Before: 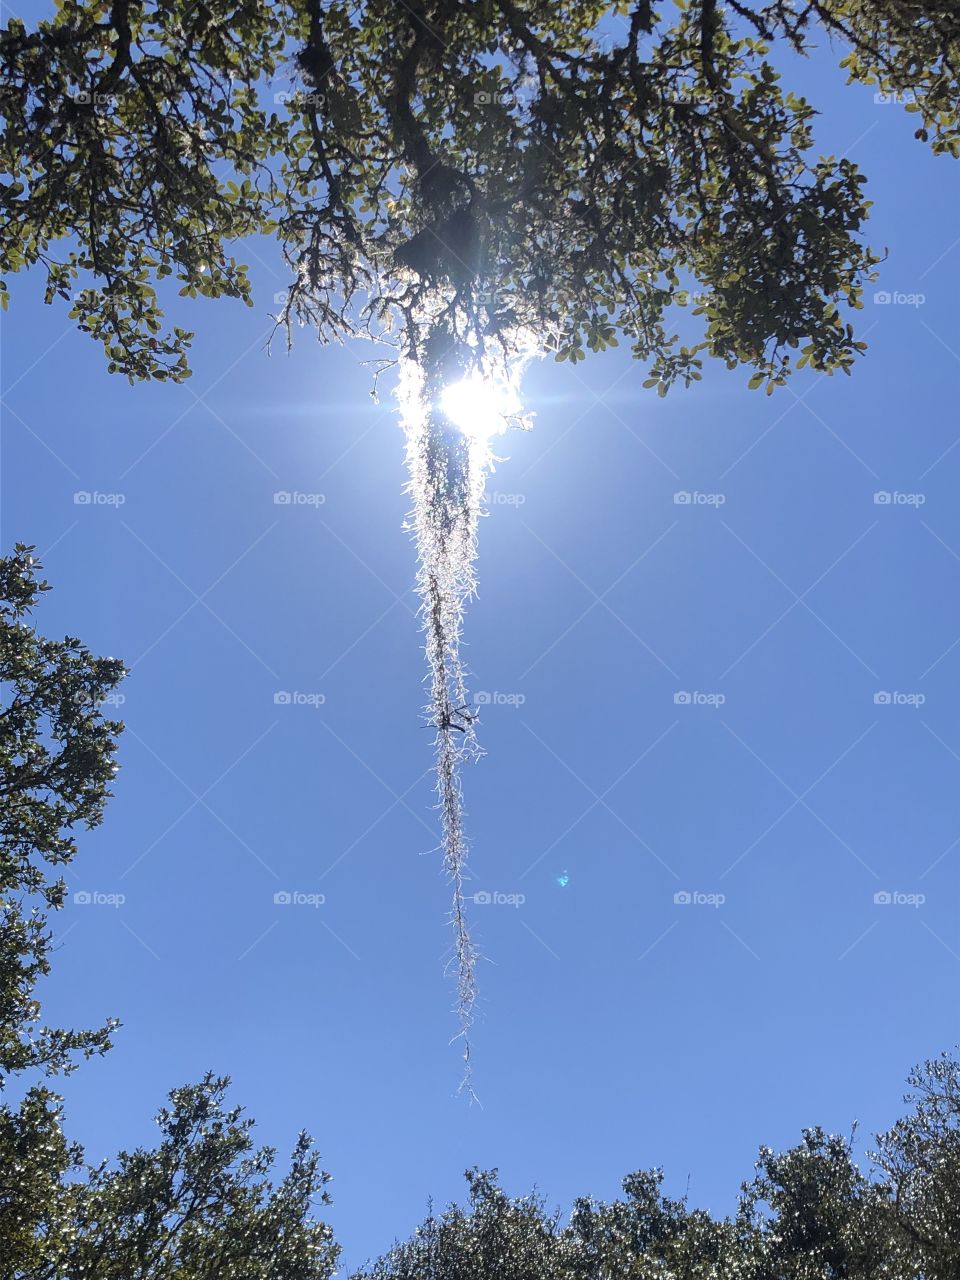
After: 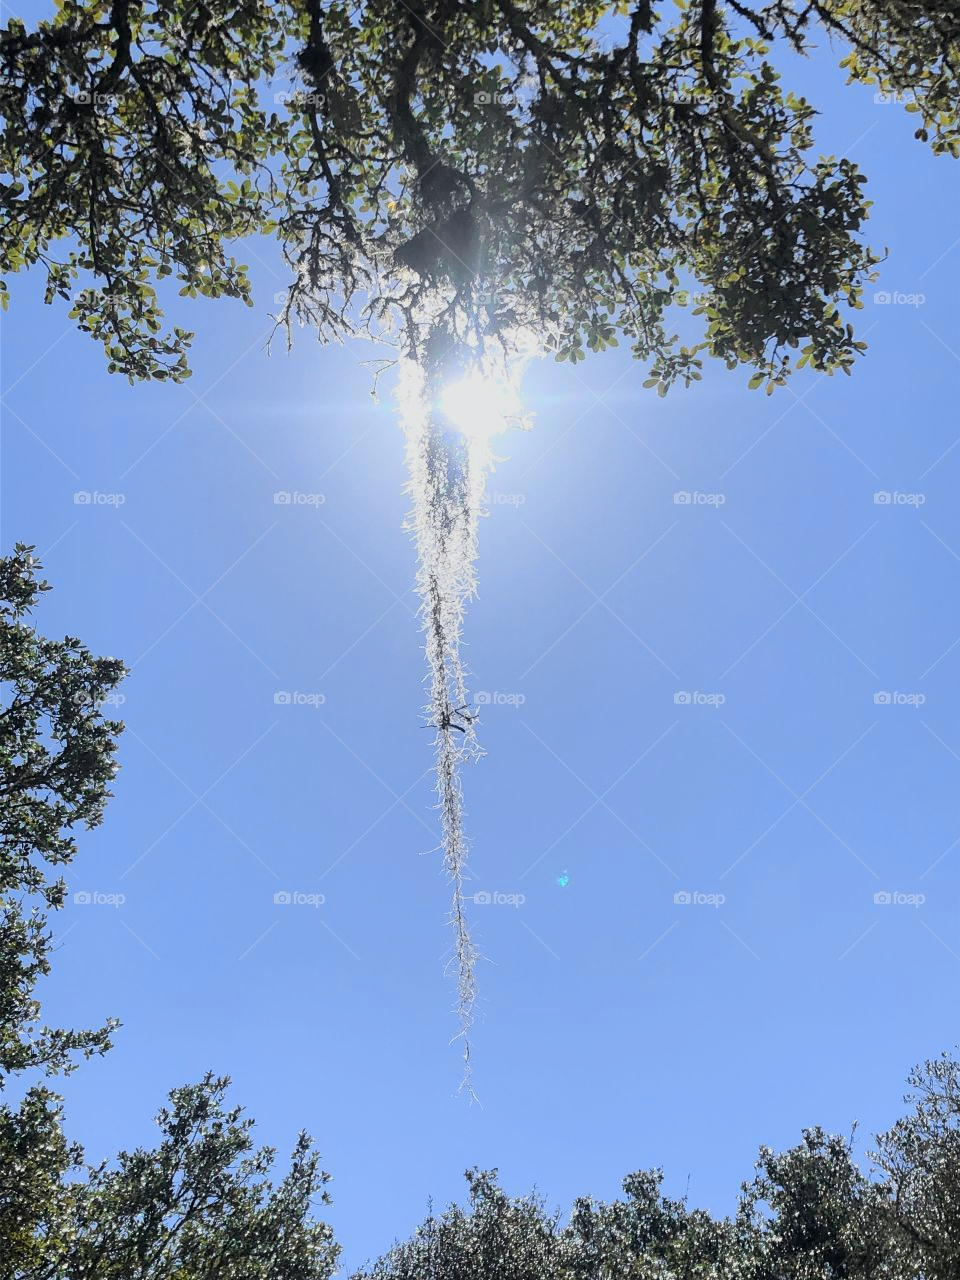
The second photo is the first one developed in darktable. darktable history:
tone curve: curves: ch0 [(0, 0) (0.048, 0.024) (0.099, 0.082) (0.227, 0.255) (0.407, 0.482) (0.543, 0.634) (0.719, 0.77) (0.837, 0.843) (1, 0.906)]; ch1 [(0, 0) (0.3, 0.268) (0.404, 0.374) (0.475, 0.463) (0.501, 0.499) (0.514, 0.502) (0.551, 0.541) (0.643, 0.648) (0.682, 0.674) (0.802, 0.812) (1, 1)]; ch2 [(0, 0) (0.259, 0.207) (0.323, 0.311) (0.364, 0.368) (0.442, 0.461) (0.498, 0.498) (0.531, 0.528) (0.581, 0.602) (0.629, 0.659) (0.768, 0.728) (1, 1)], color space Lab, independent channels, preserve colors none
